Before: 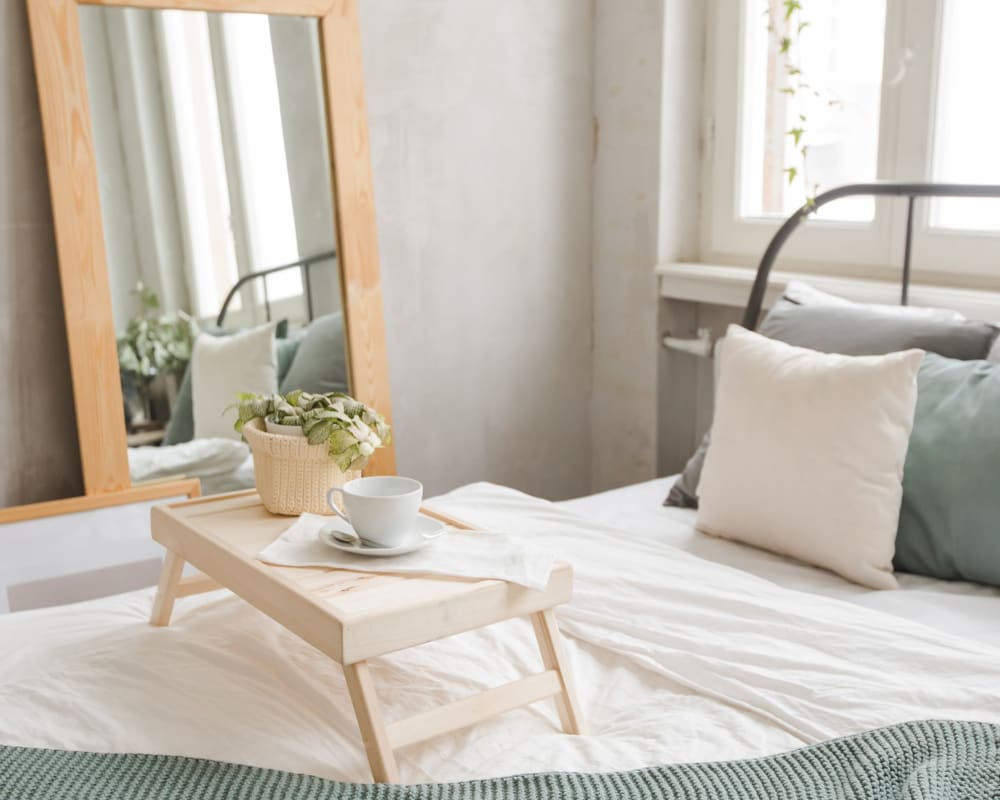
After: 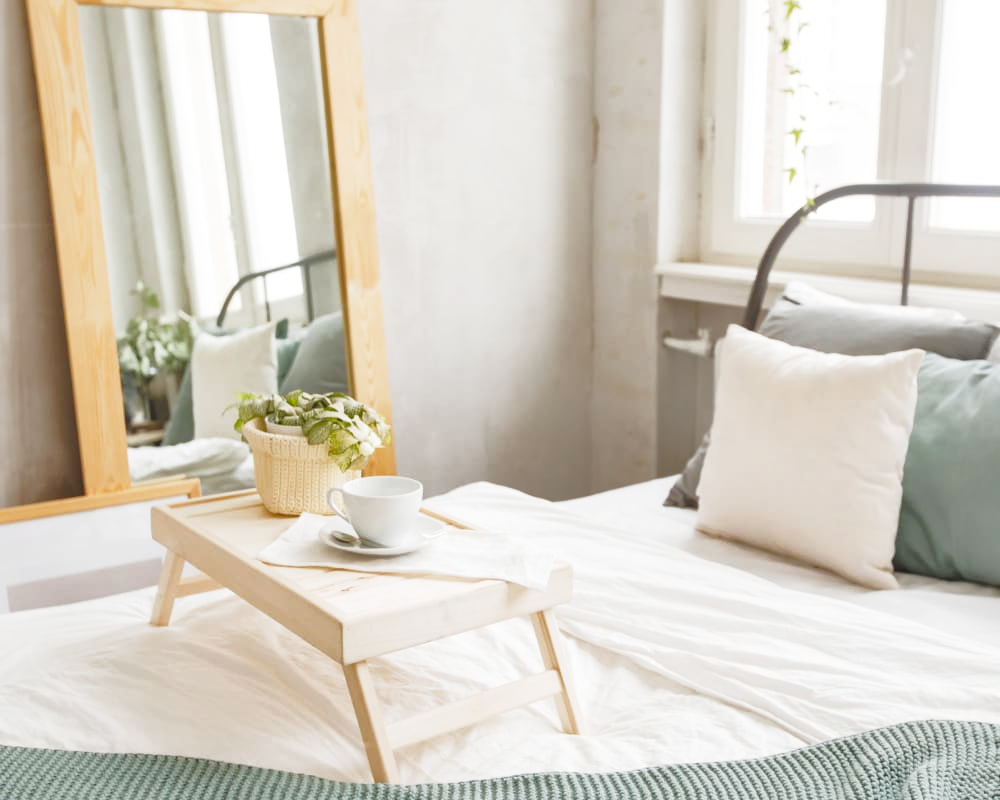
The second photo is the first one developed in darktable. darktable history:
shadows and highlights: on, module defaults
base curve: curves: ch0 [(0, 0) (0.028, 0.03) (0.121, 0.232) (0.46, 0.748) (0.859, 0.968) (1, 1)], preserve colors none
